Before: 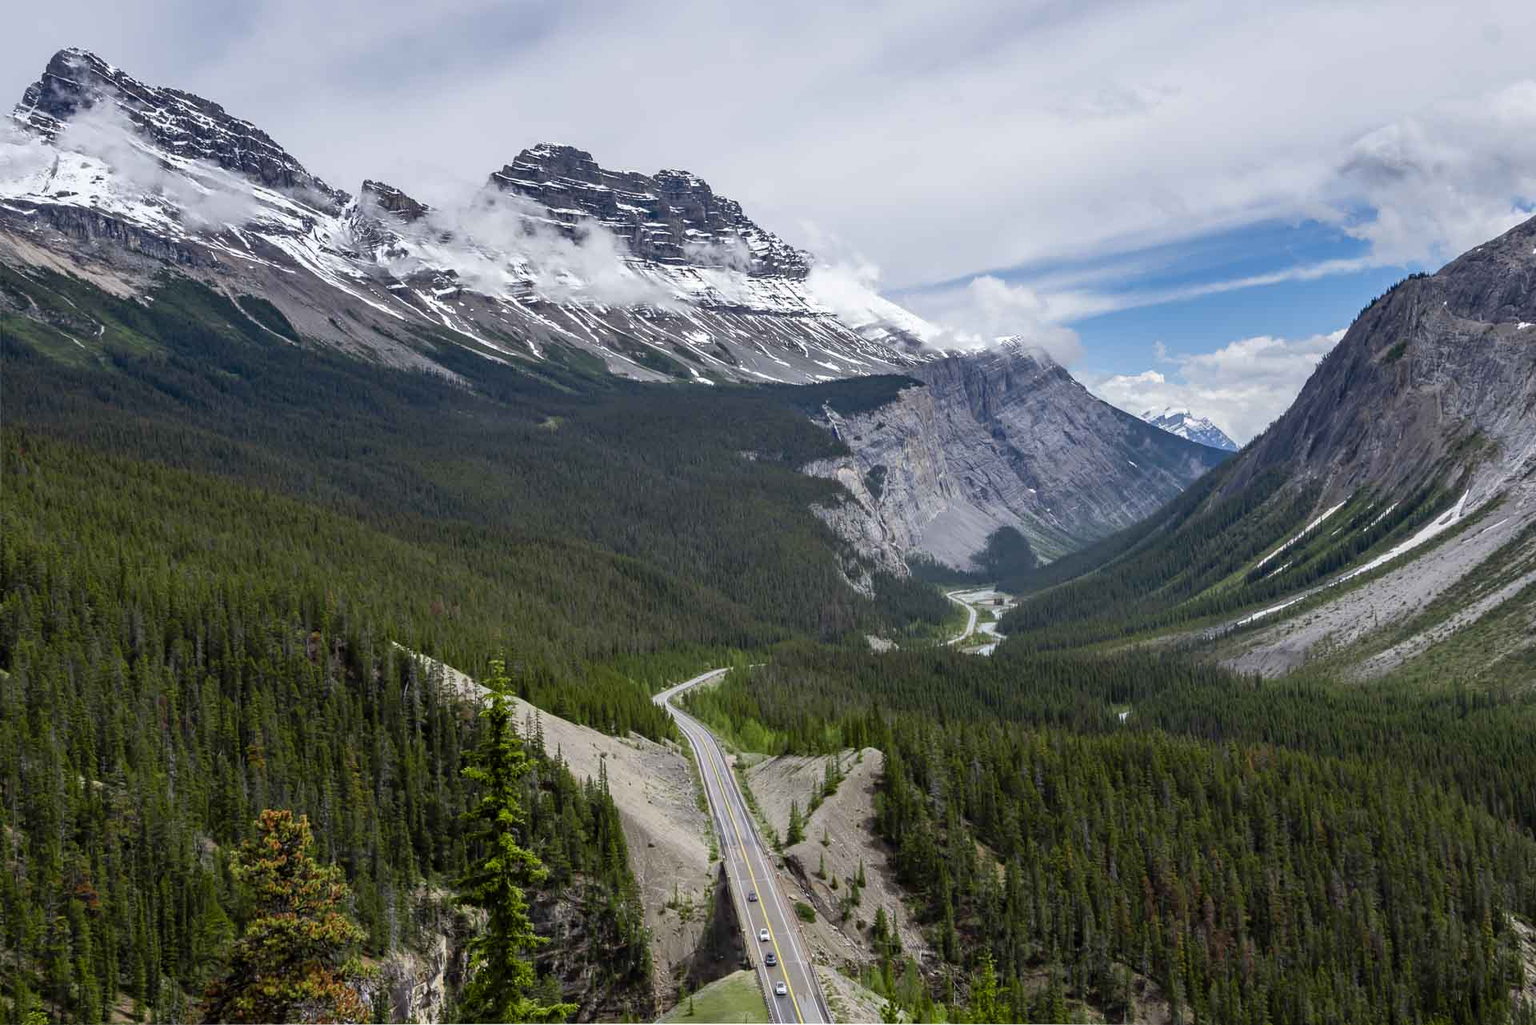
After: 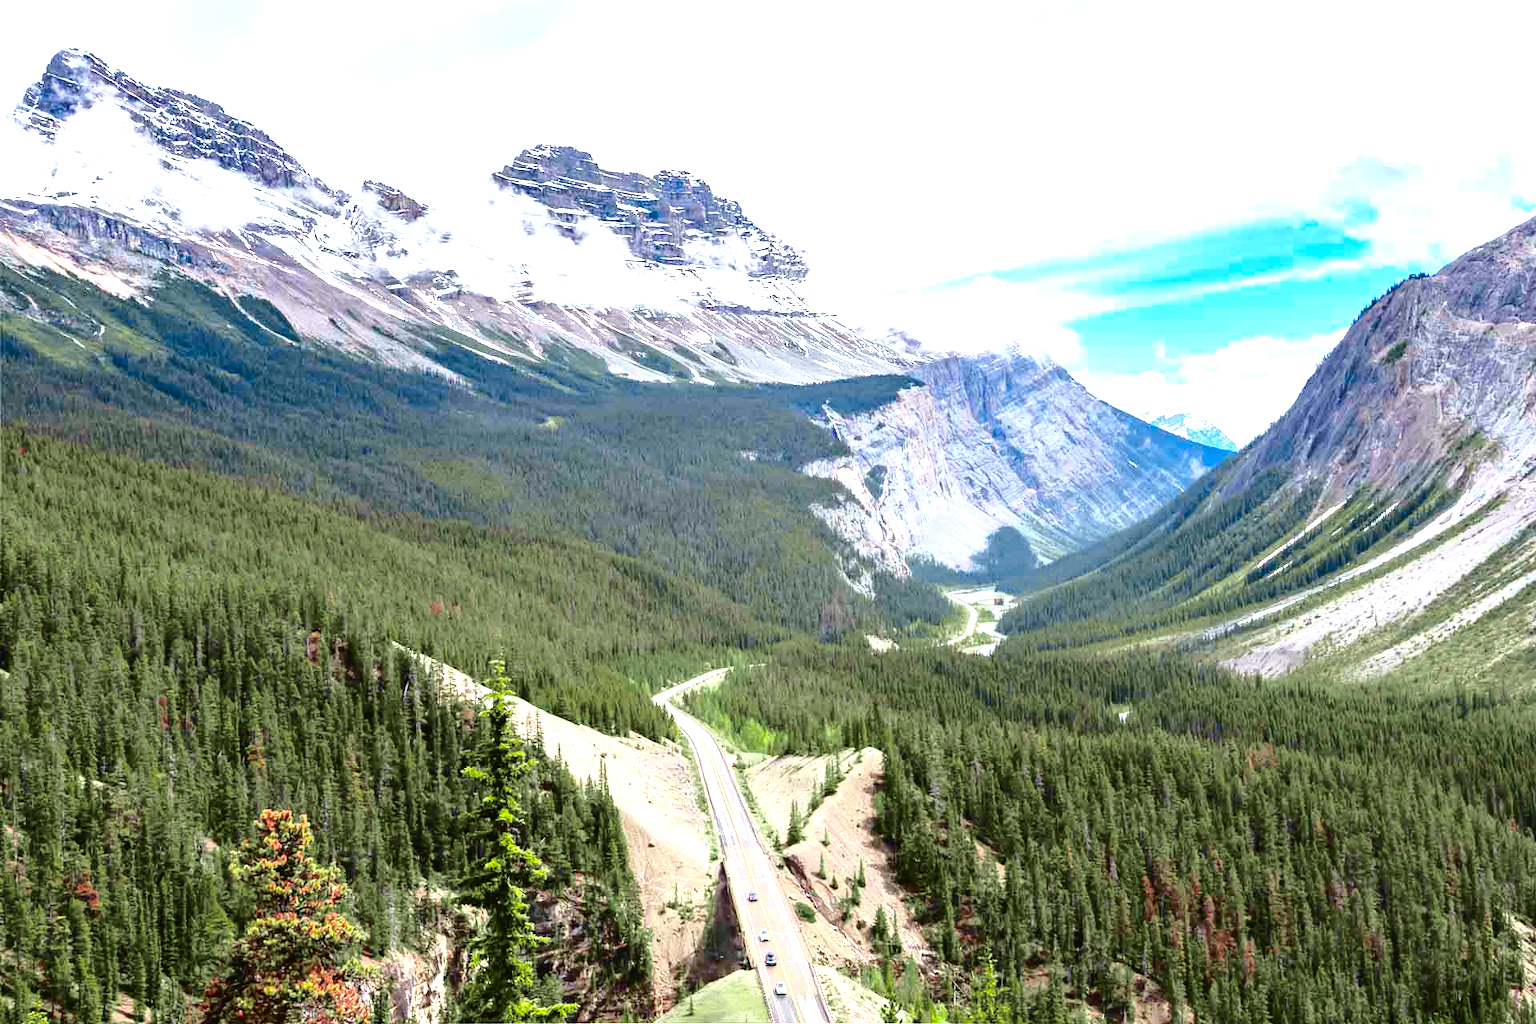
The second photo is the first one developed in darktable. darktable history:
tone curve: curves: ch0 [(0, 0.021) (0.059, 0.053) (0.212, 0.18) (0.337, 0.304) (0.495, 0.505) (0.725, 0.731) (0.89, 0.919) (1, 1)]; ch1 [(0, 0) (0.094, 0.081) (0.285, 0.299) (0.403, 0.436) (0.479, 0.475) (0.54, 0.55) (0.615, 0.637) (0.683, 0.688) (1, 1)]; ch2 [(0, 0) (0.257, 0.217) (0.434, 0.434) (0.498, 0.507) (0.527, 0.542) (0.597, 0.587) (0.658, 0.595) (1, 1)], color space Lab, independent channels, preserve colors none
contrast brightness saturation: contrast 0.07, brightness 0.08, saturation 0.18
exposure: black level correction 0, exposure 1.6 EV, compensate exposure bias true, compensate highlight preservation false
